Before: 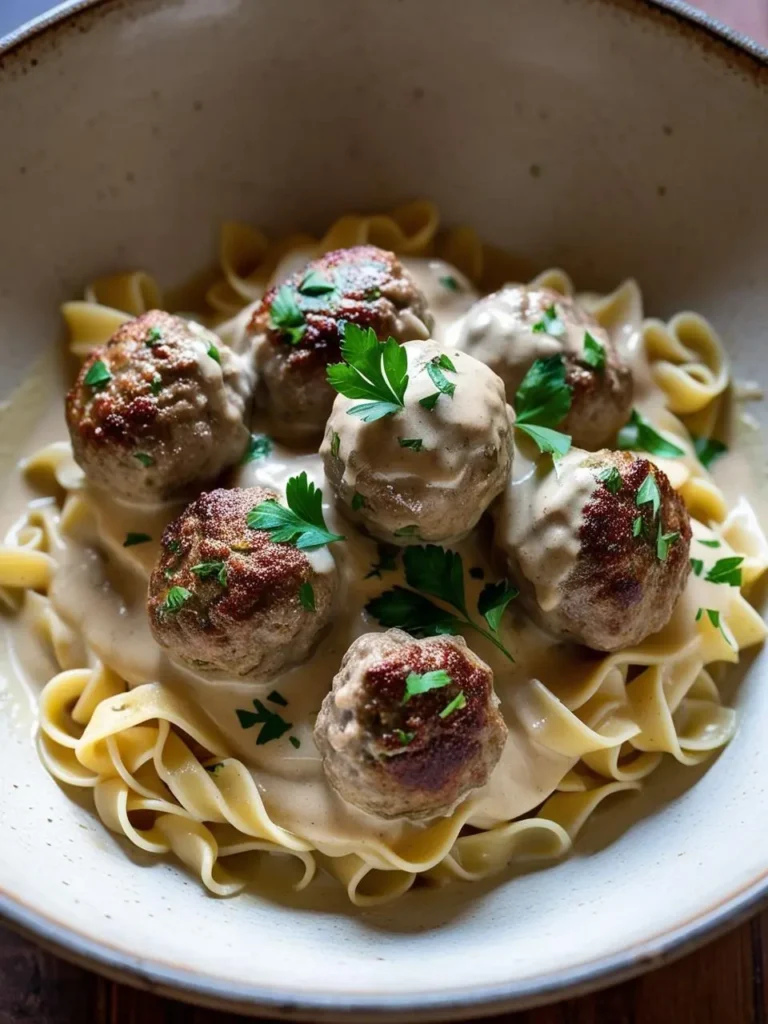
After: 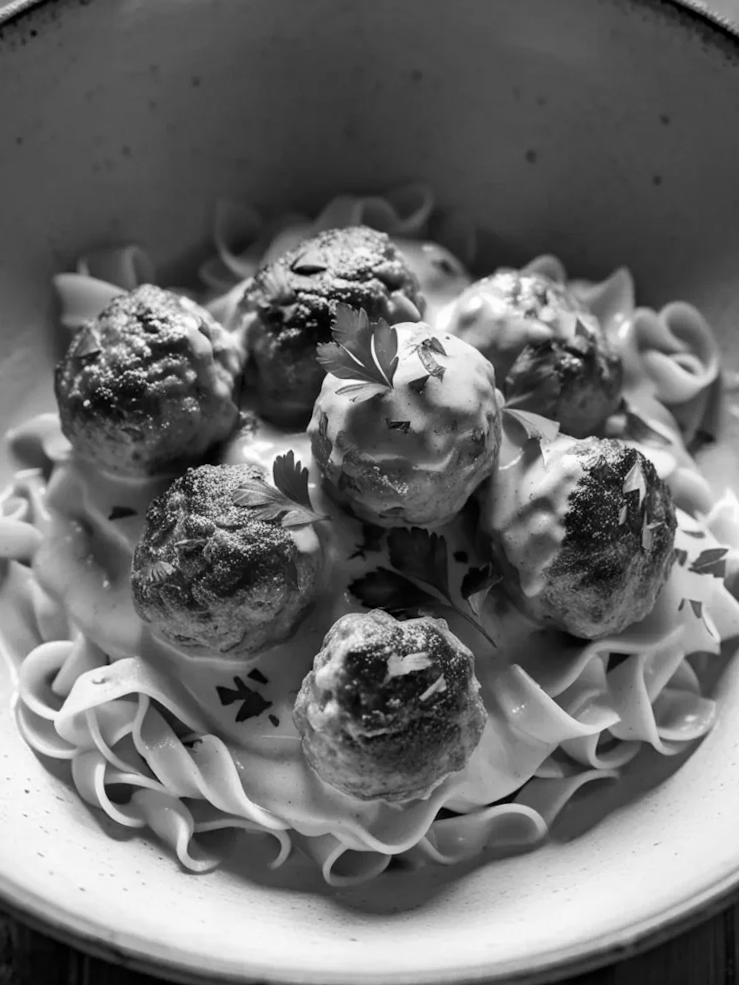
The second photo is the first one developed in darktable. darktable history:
monochrome: on, module defaults
crop and rotate: angle -1.69°
haze removal: compatibility mode true, adaptive false
